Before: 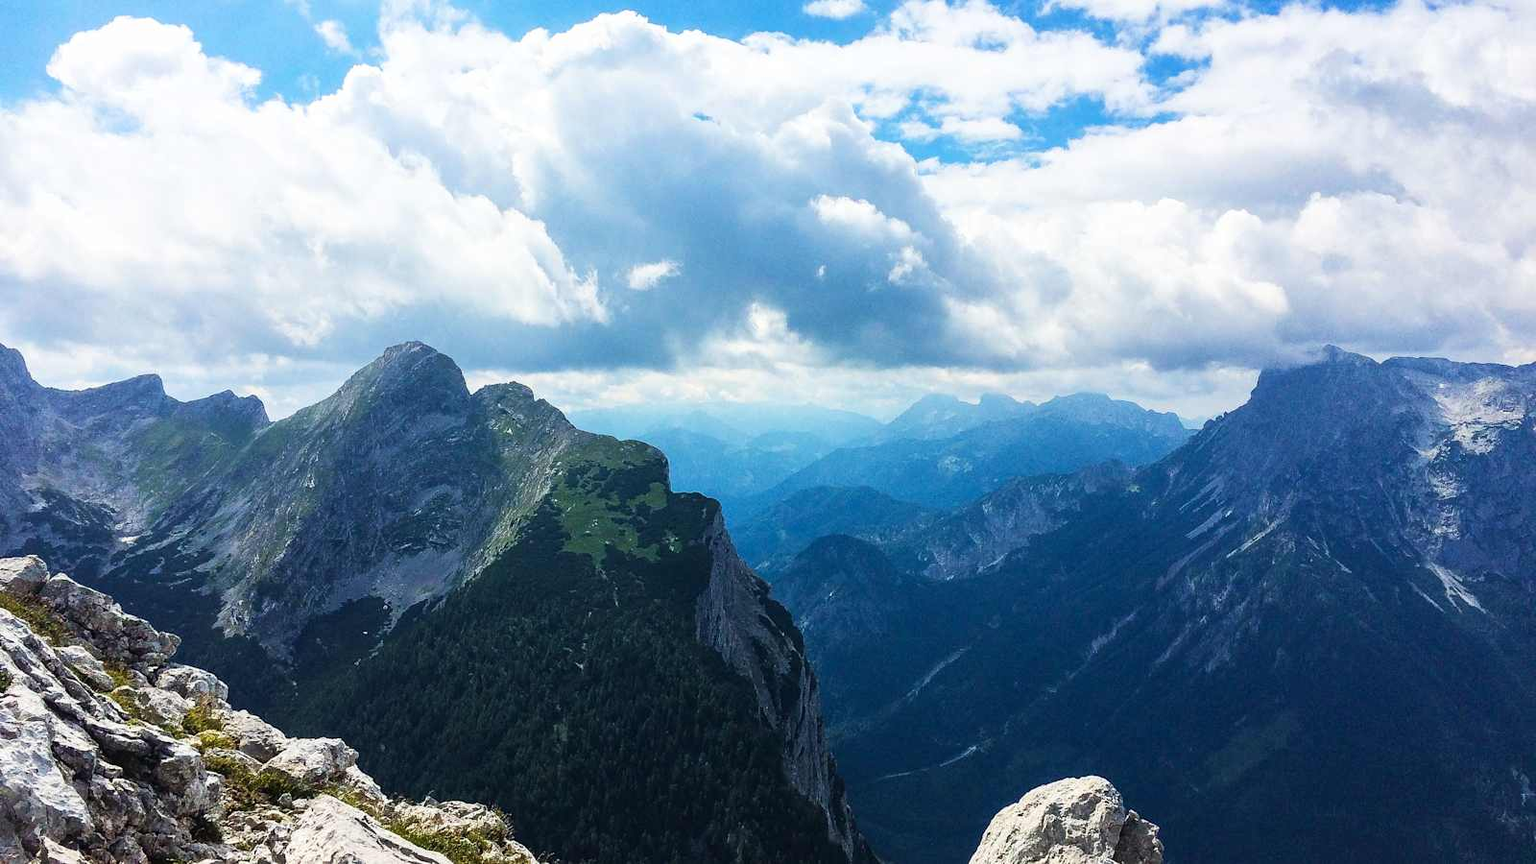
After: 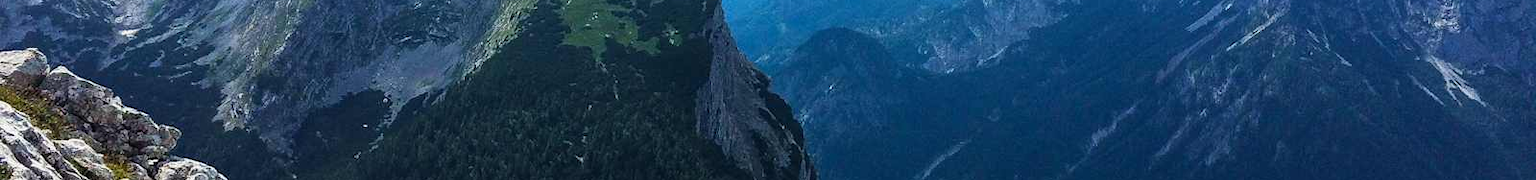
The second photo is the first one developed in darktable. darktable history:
crop and rotate: top 58.71%, bottom 20.366%
